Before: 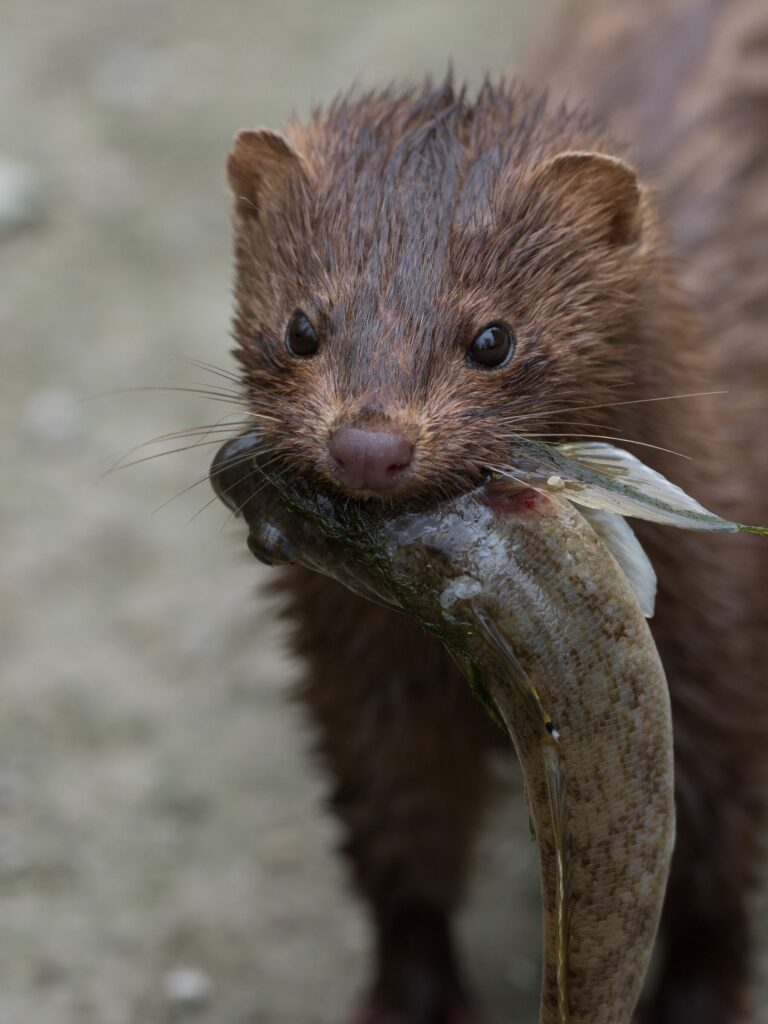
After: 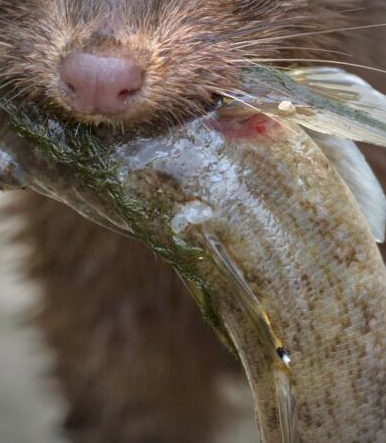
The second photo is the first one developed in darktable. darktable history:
crop: left 35.03%, top 36.625%, right 14.663%, bottom 20.057%
tone equalizer: -8 EV 2 EV, -7 EV 2 EV, -6 EV 2 EV, -5 EV 2 EV, -4 EV 2 EV, -3 EV 1.5 EV, -2 EV 1 EV, -1 EV 0.5 EV
vignetting: on, module defaults
